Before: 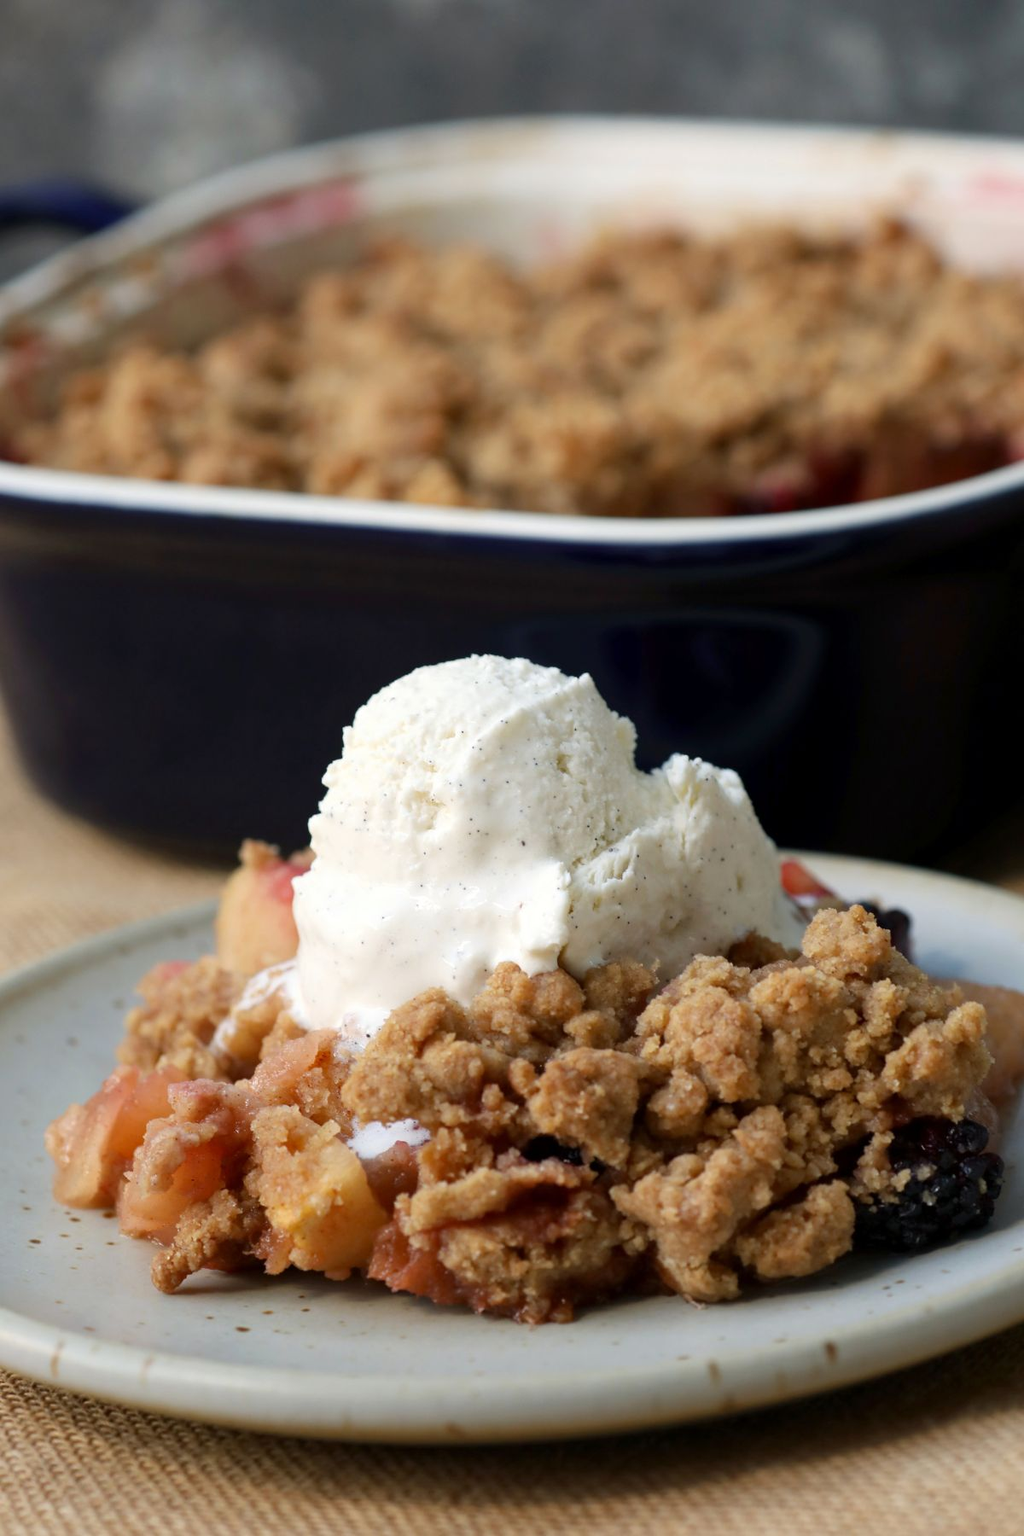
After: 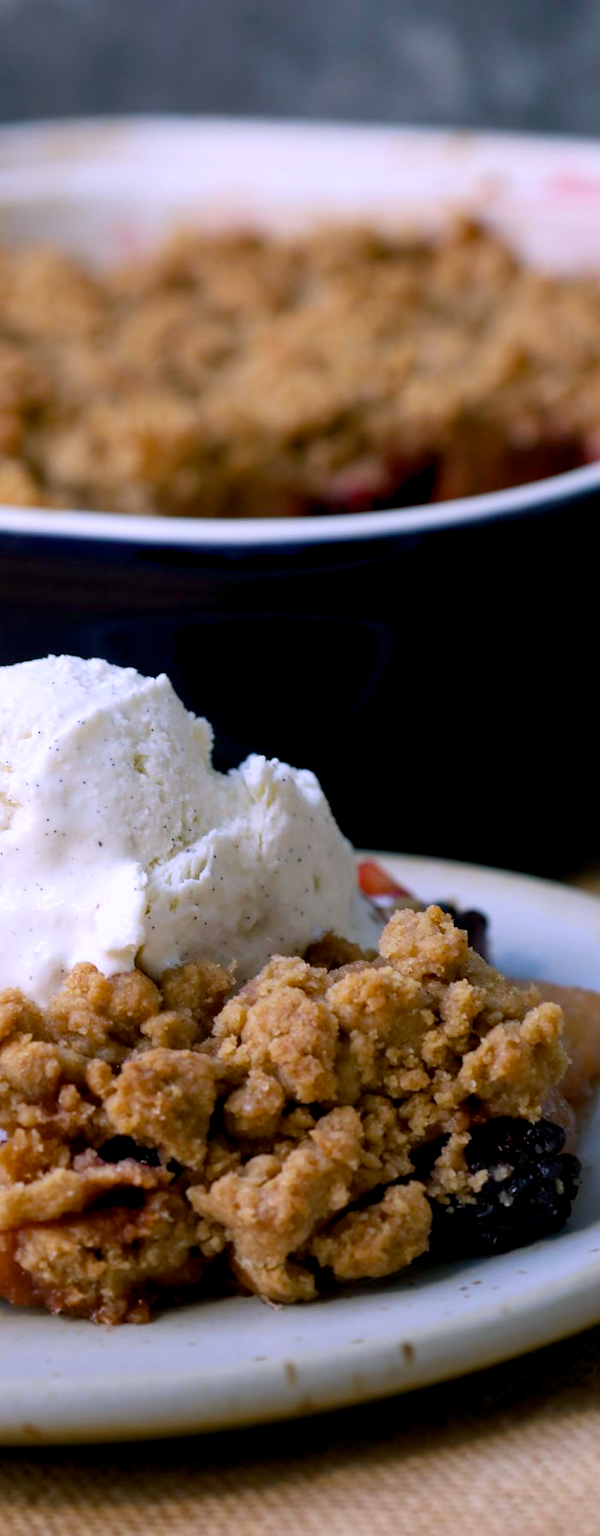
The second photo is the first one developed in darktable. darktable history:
color balance rgb: shadows lift › chroma 2%, shadows lift › hue 217.2°, power › chroma 0.25%, power › hue 60°, highlights gain › chroma 1.5%, highlights gain › hue 309.6°, global offset › luminance -0.5%, perceptual saturation grading › global saturation 15%, global vibrance 20%
white balance: red 0.967, blue 1.119, emerald 0.756
crop: left 41.402%
